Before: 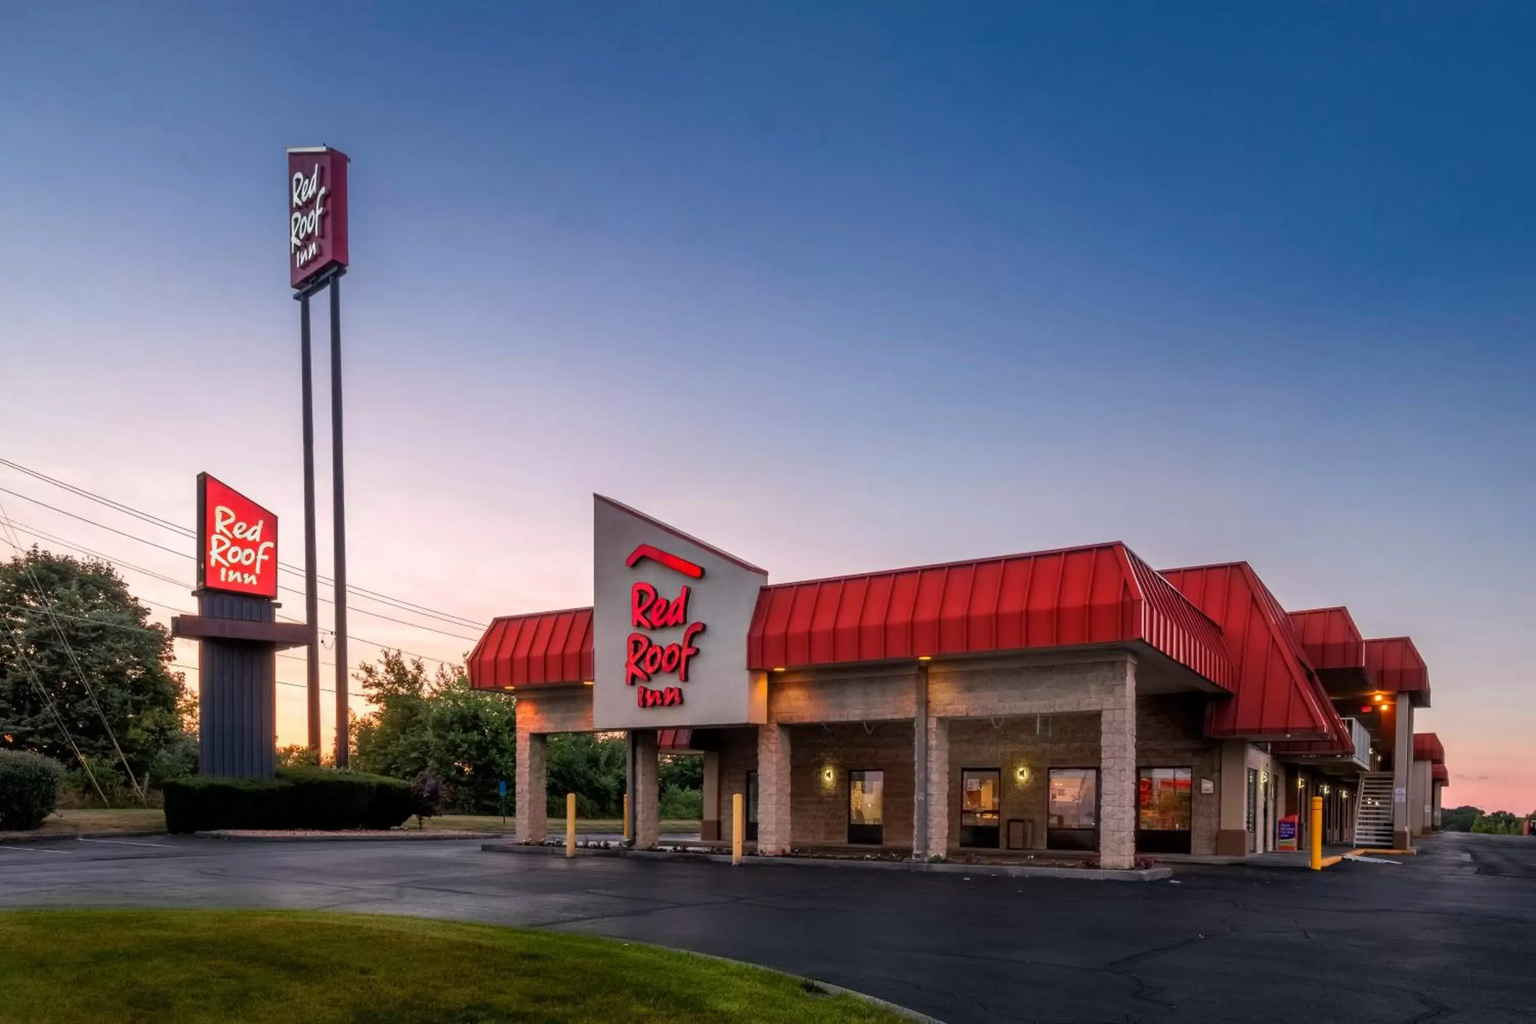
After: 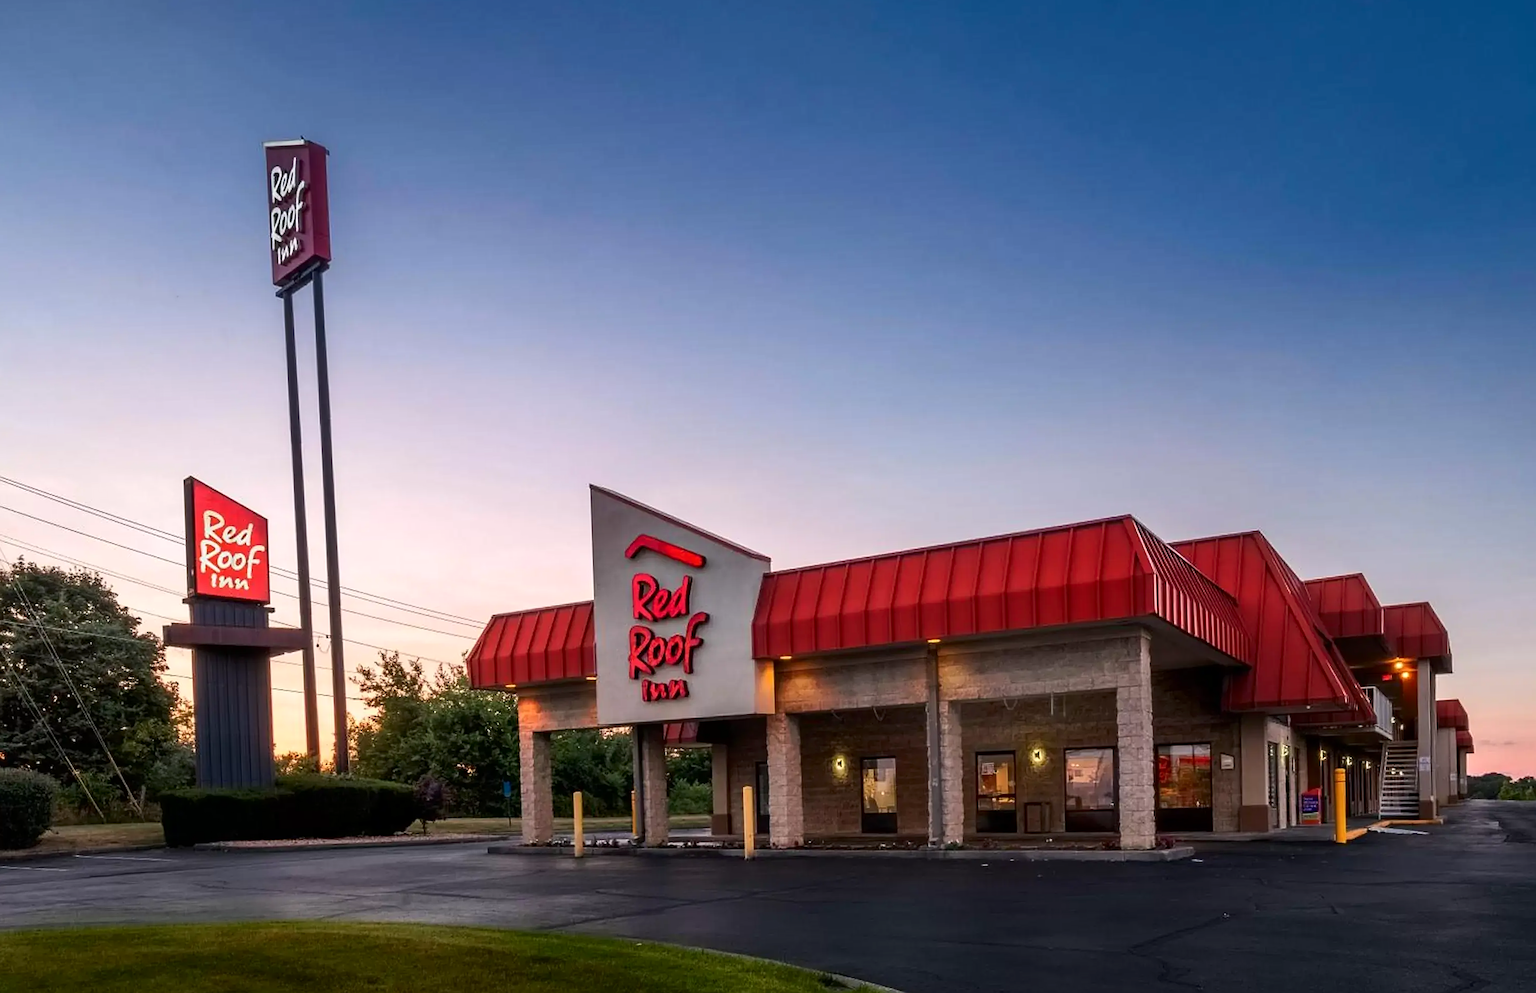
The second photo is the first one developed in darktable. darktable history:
sharpen: on, module defaults
contrast brightness saturation: contrast 0.14
rotate and perspective: rotation -2°, crop left 0.022, crop right 0.978, crop top 0.049, crop bottom 0.951
